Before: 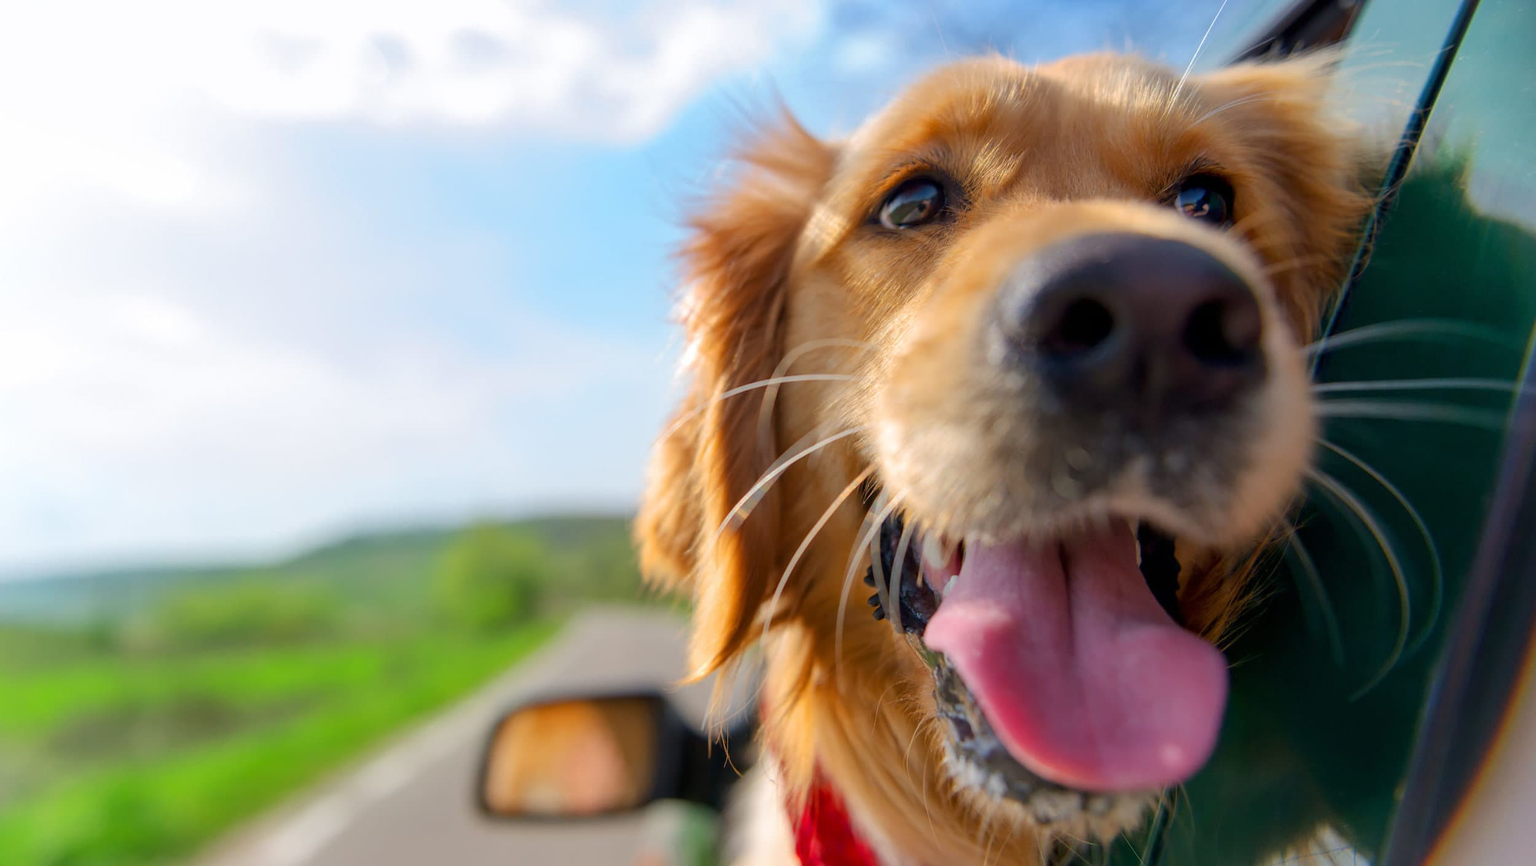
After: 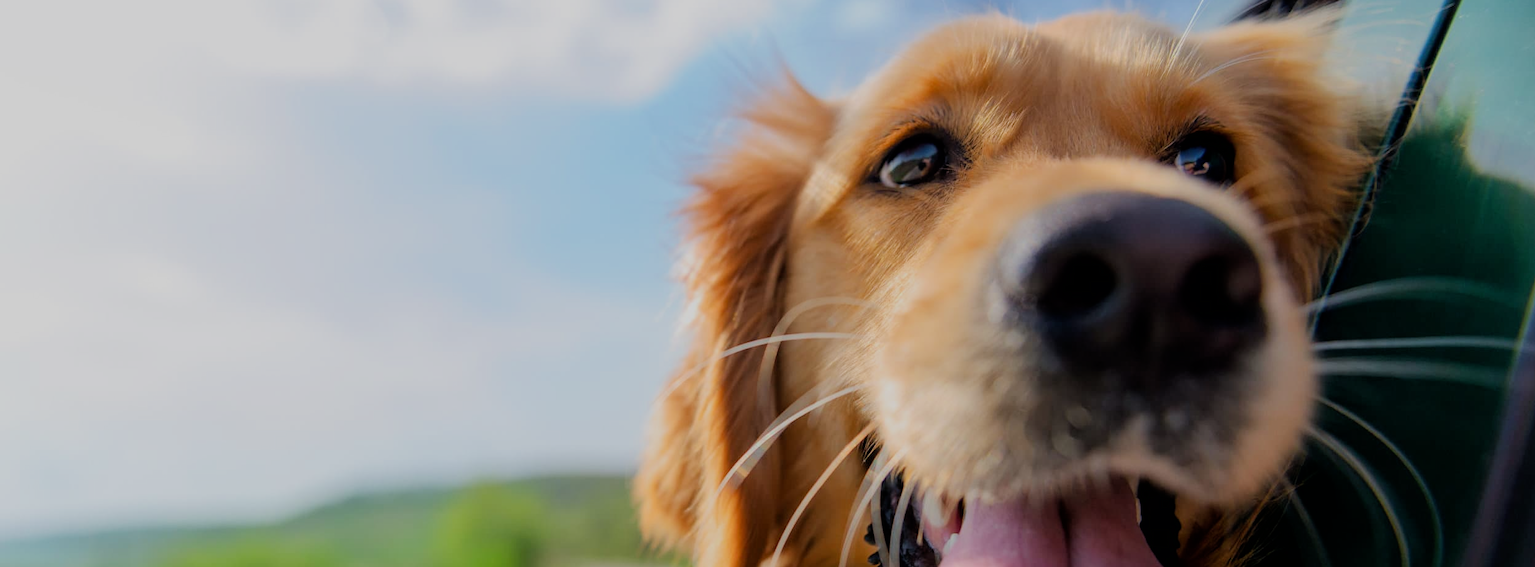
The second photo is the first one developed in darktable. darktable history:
filmic rgb: black relative exposure -7.15 EV, white relative exposure 5.36 EV, hardness 3.02
crop and rotate: top 4.848%, bottom 29.503%
